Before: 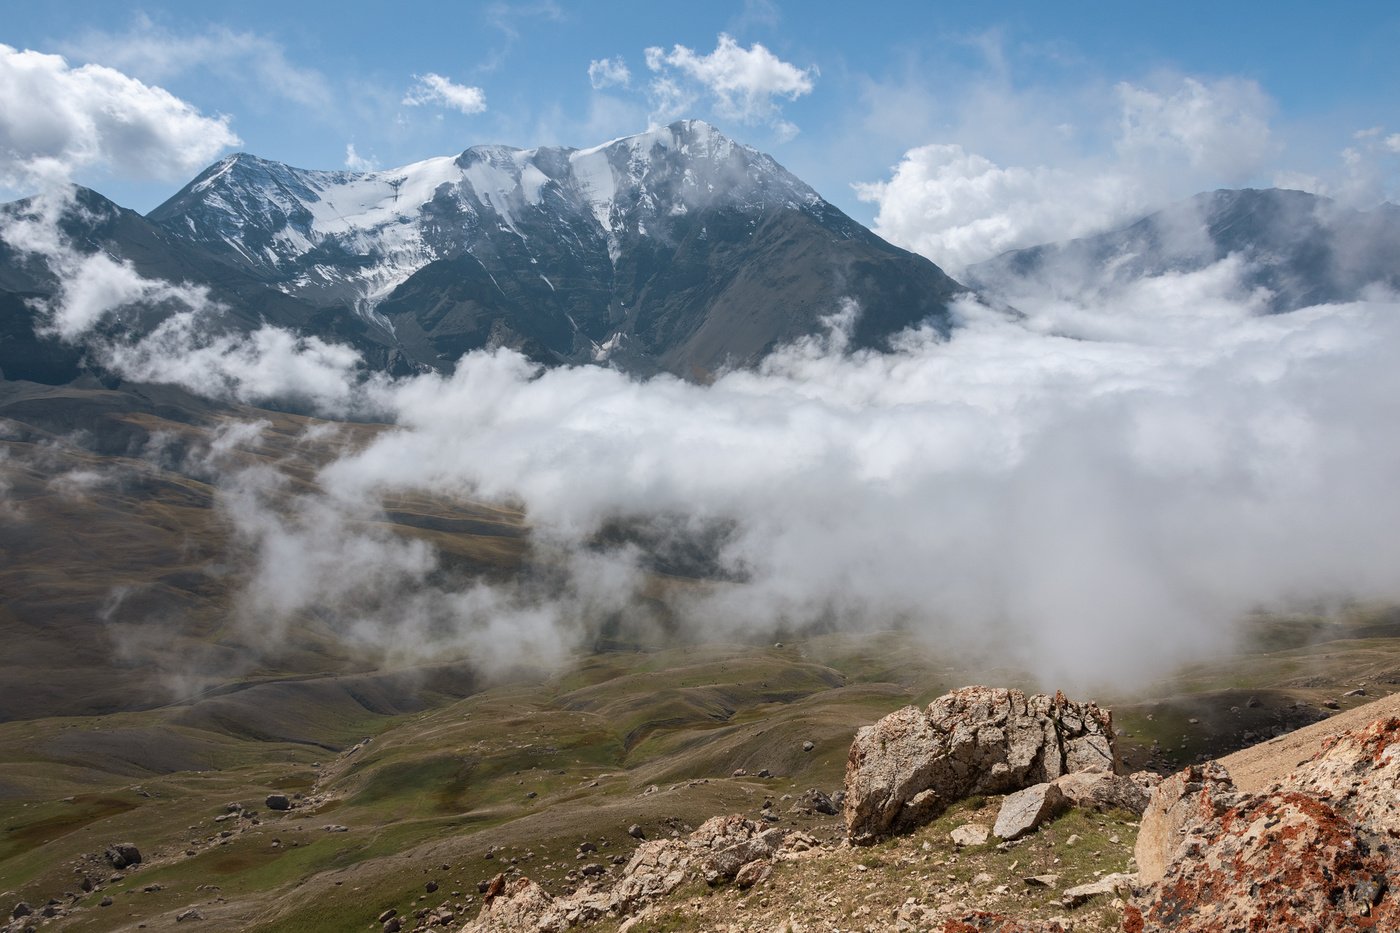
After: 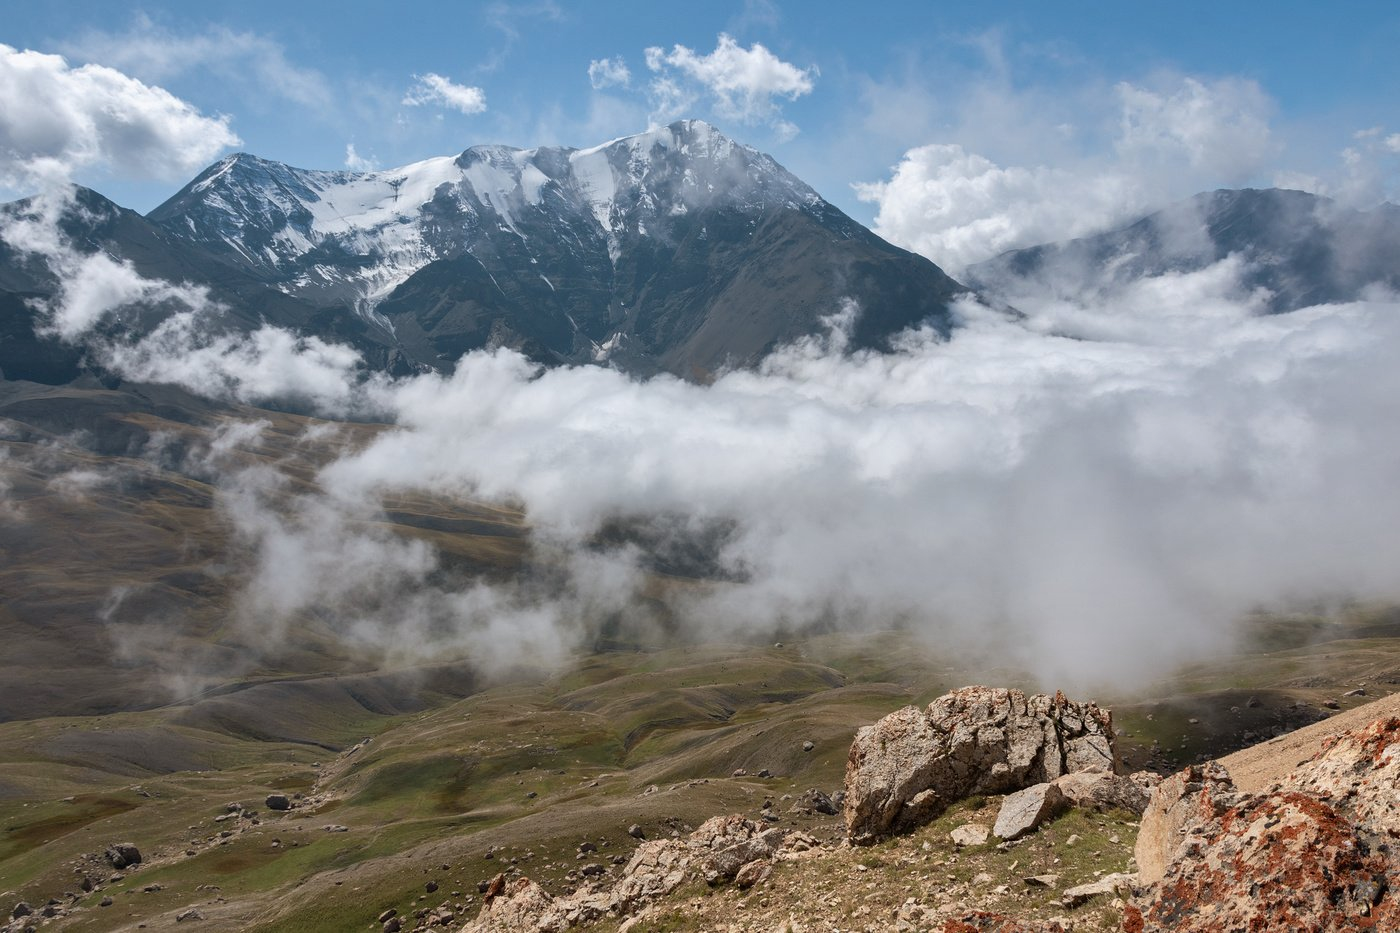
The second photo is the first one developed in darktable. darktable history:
tone equalizer: on, module defaults
shadows and highlights: shadows 52.67, soften with gaussian
